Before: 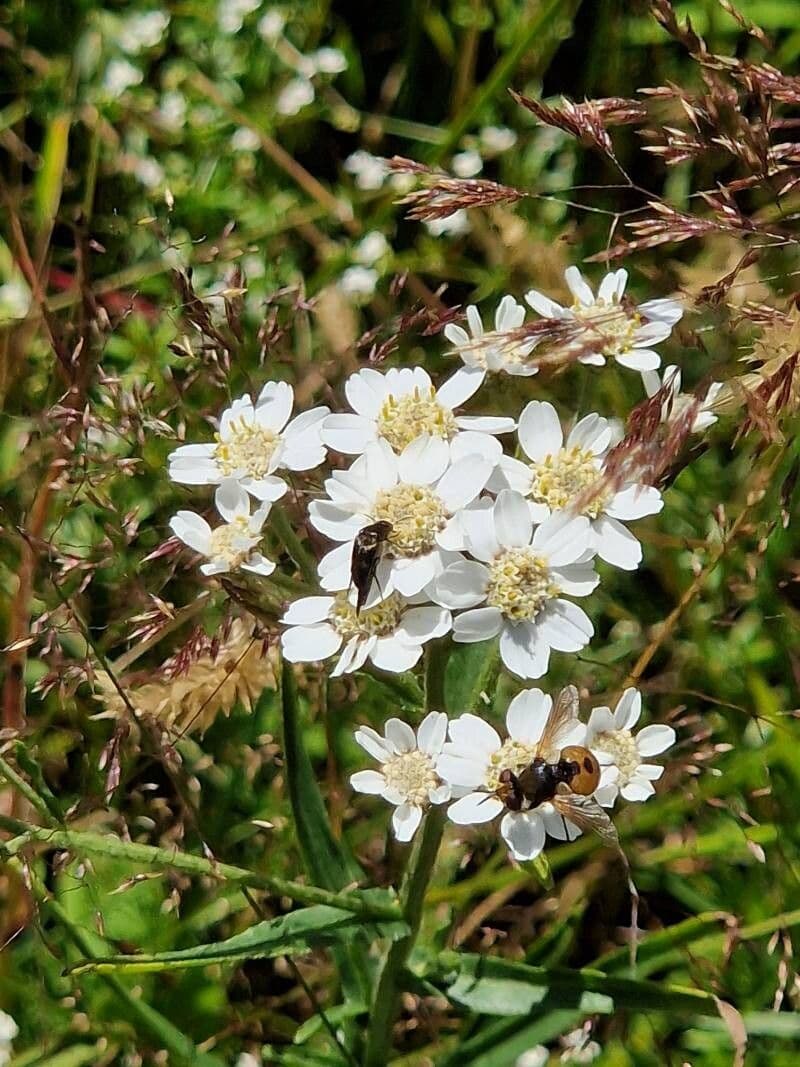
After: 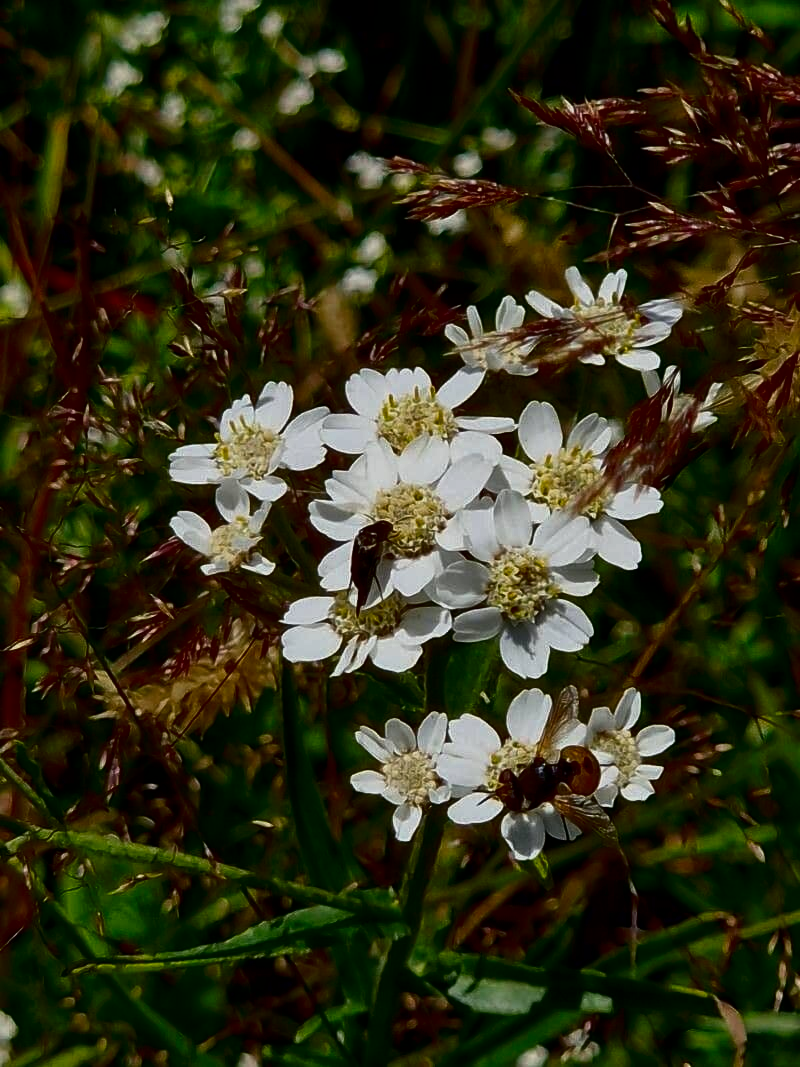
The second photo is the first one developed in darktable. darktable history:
exposure: exposure -0.155 EV, compensate highlight preservation false
contrast brightness saturation: contrast 0.091, brightness -0.606, saturation 0.174
